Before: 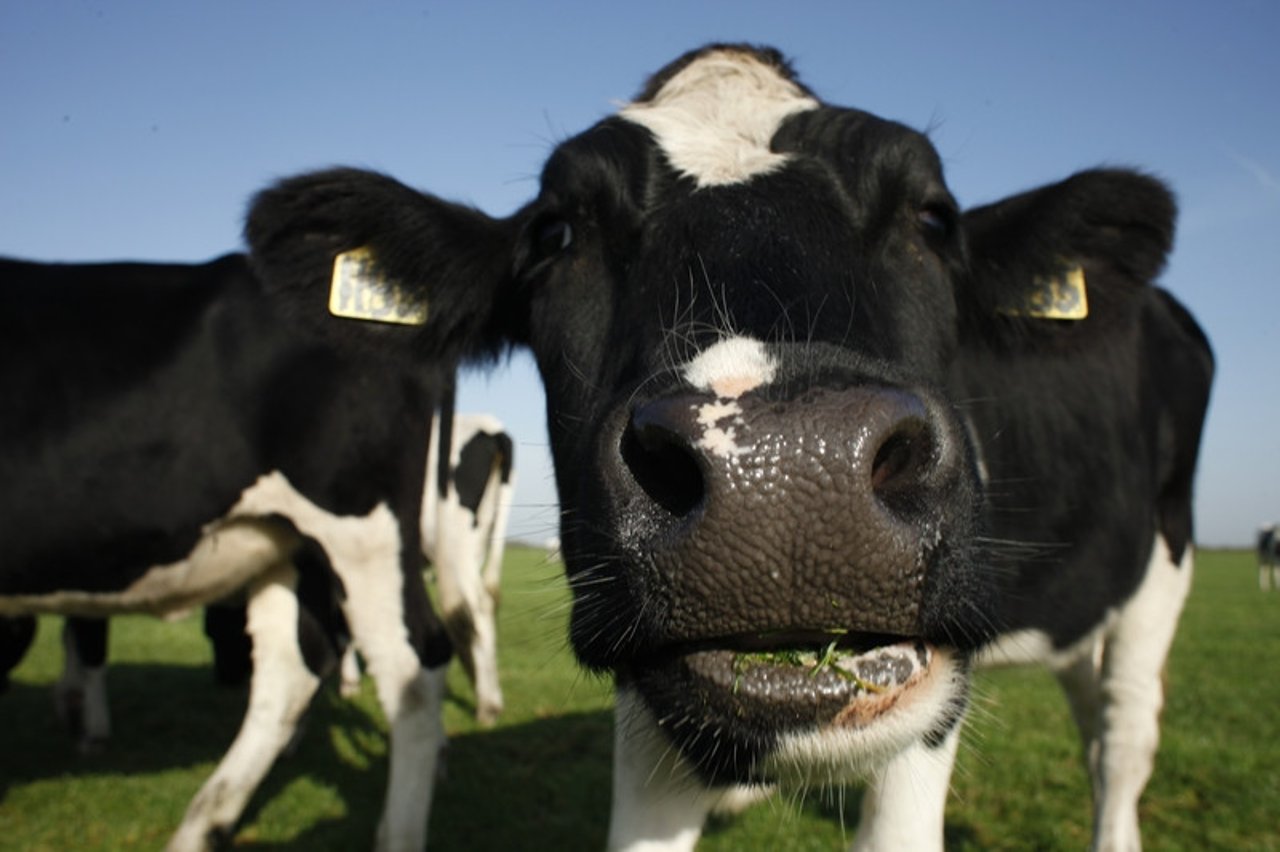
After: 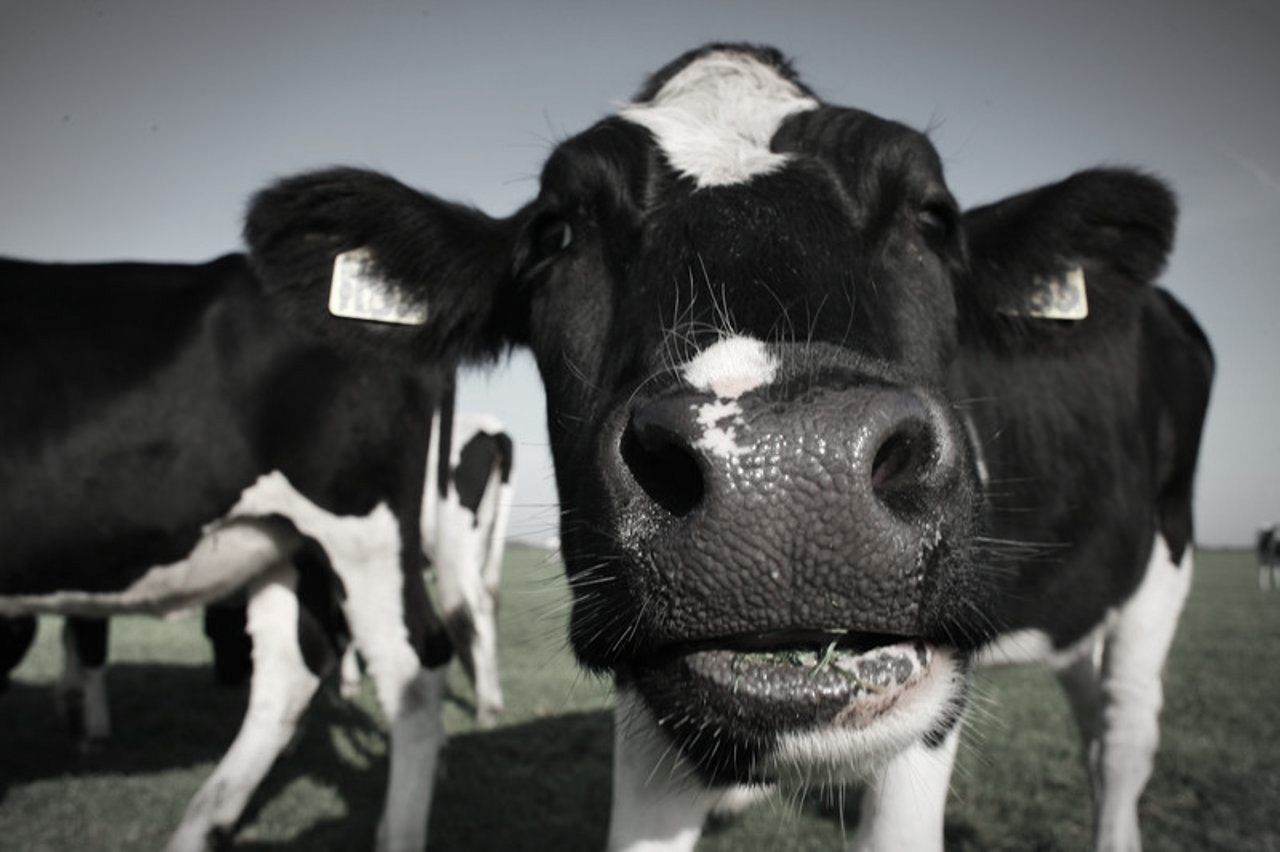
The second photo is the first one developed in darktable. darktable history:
color contrast: green-magenta contrast 0.3, blue-yellow contrast 0.15
shadows and highlights: soften with gaussian
vignetting: fall-off start 87%, automatic ratio true
color balance rgb: linear chroma grading › global chroma 15%, perceptual saturation grading › global saturation 30%
